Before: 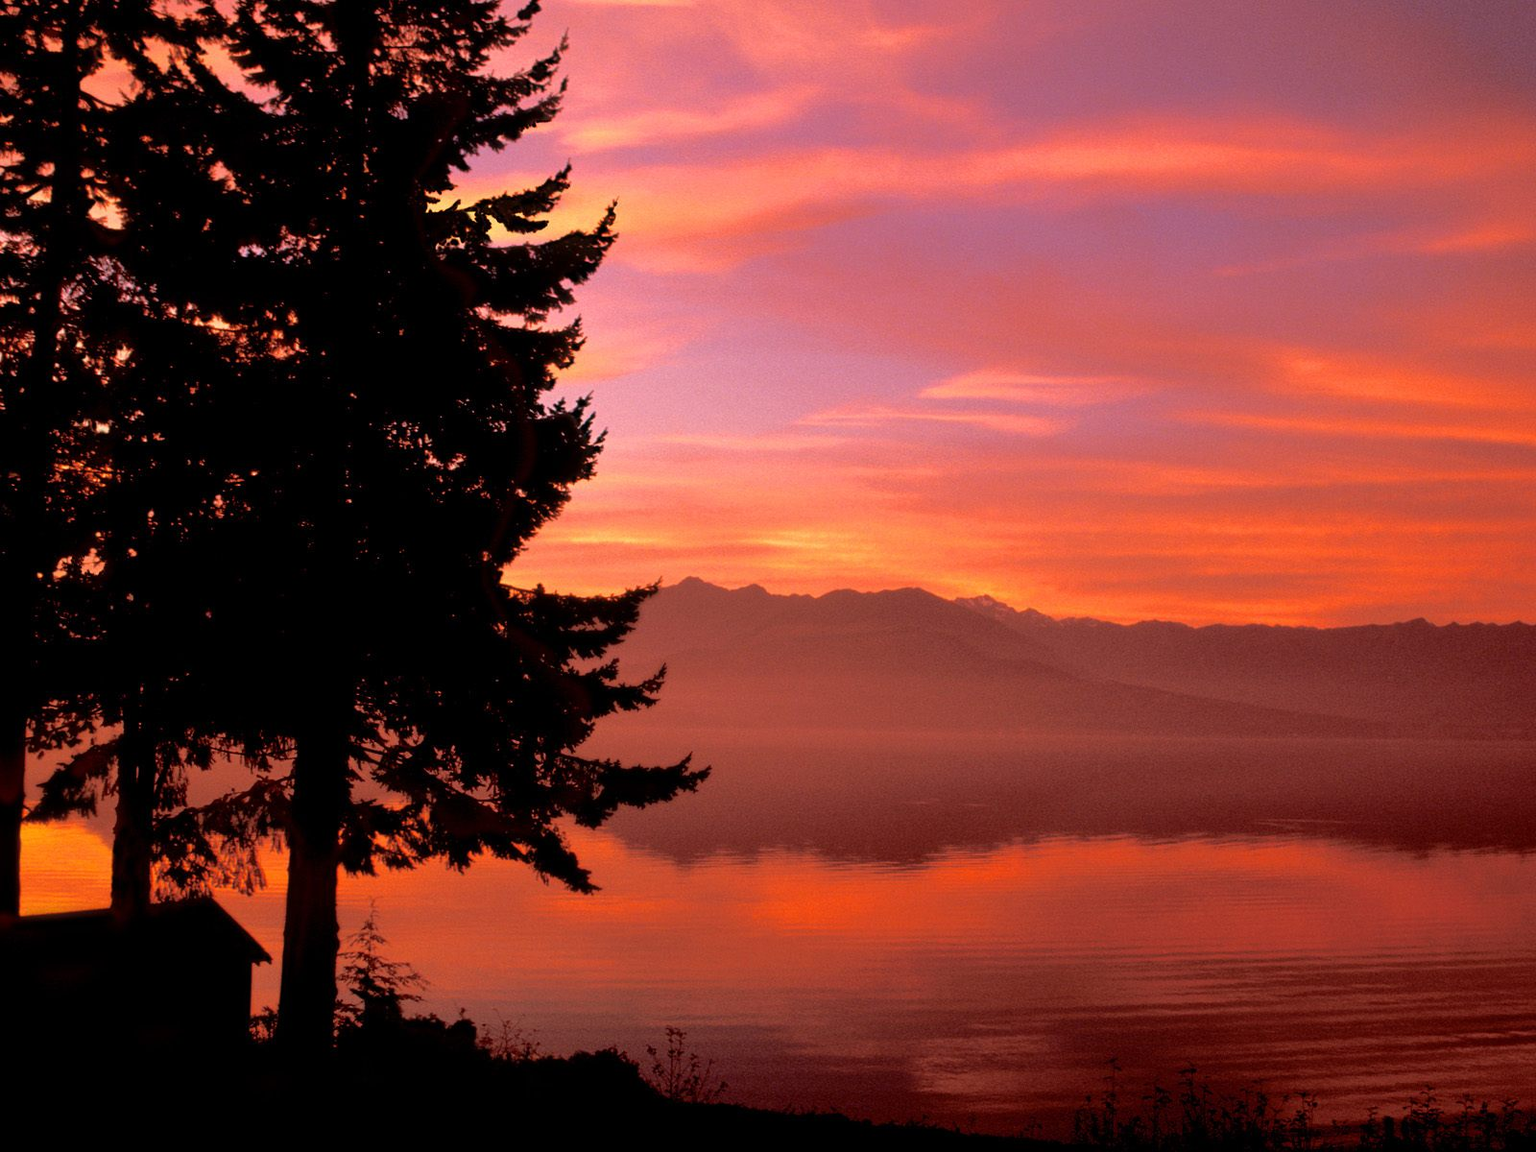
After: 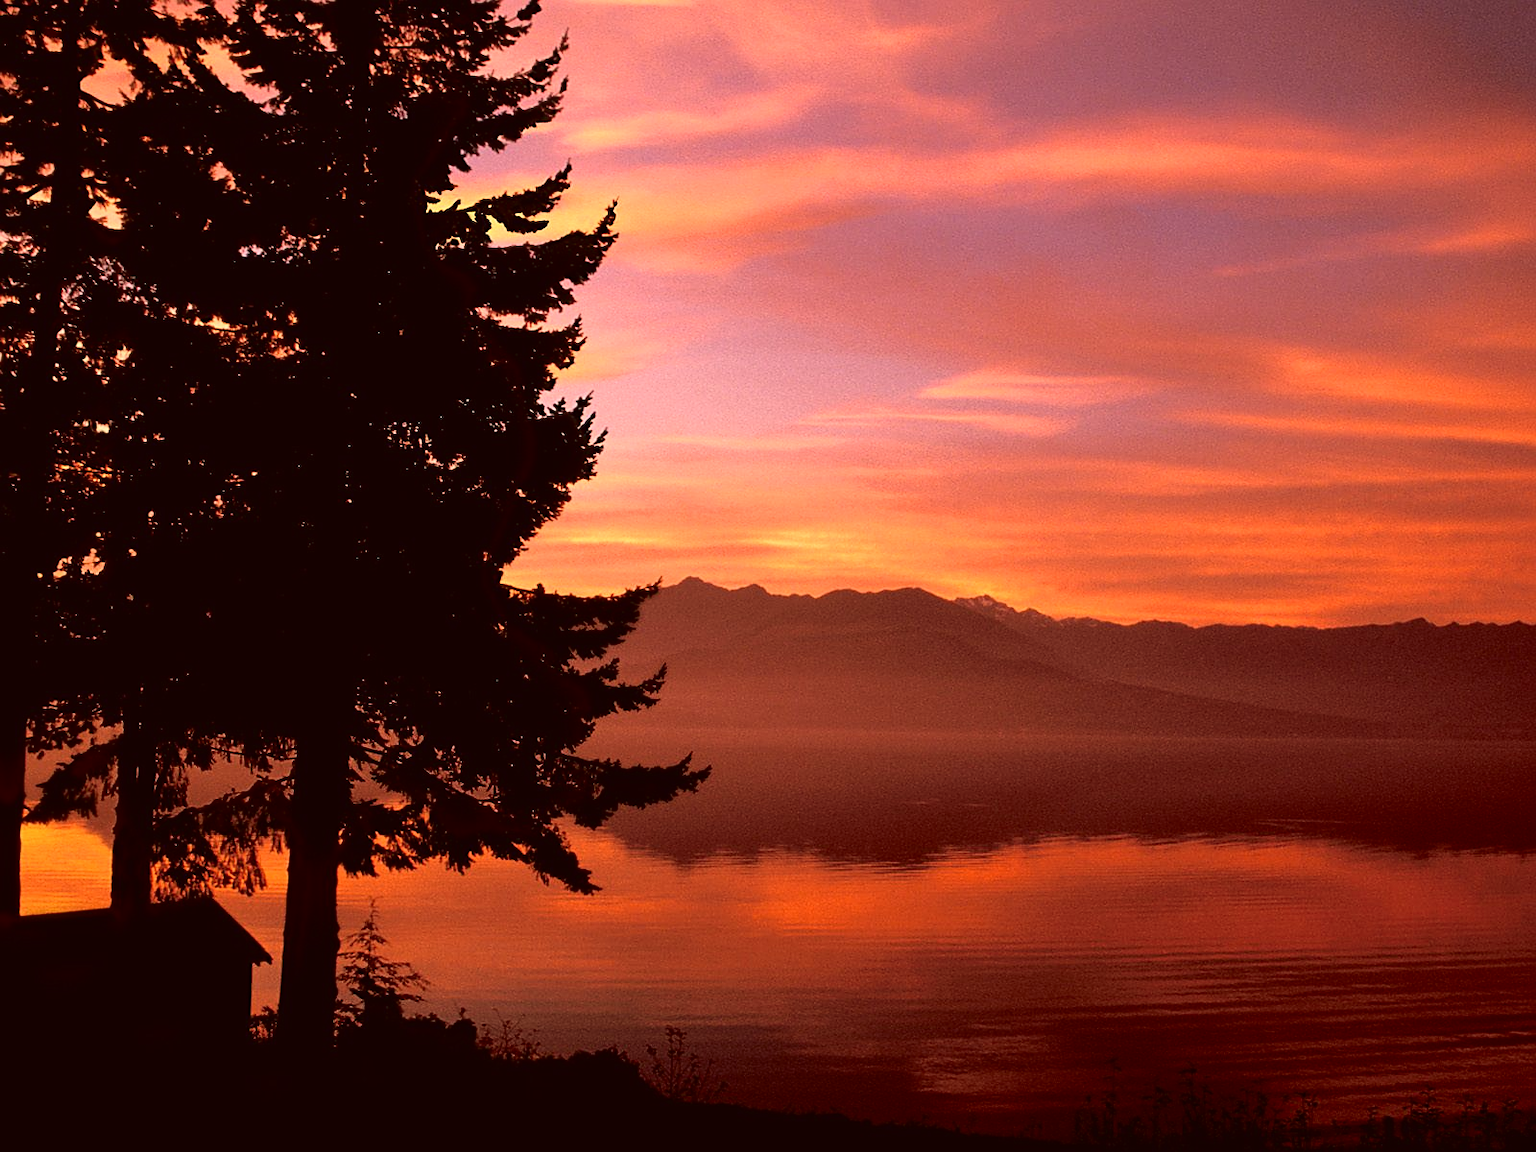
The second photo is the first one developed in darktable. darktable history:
color balance: lift [1.005, 1.002, 0.998, 0.998], gamma [1, 1.021, 1.02, 0.979], gain [0.923, 1.066, 1.056, 0.934]
contrast brightness saturation: contrast 0.28
sharpen: on, module defaults
